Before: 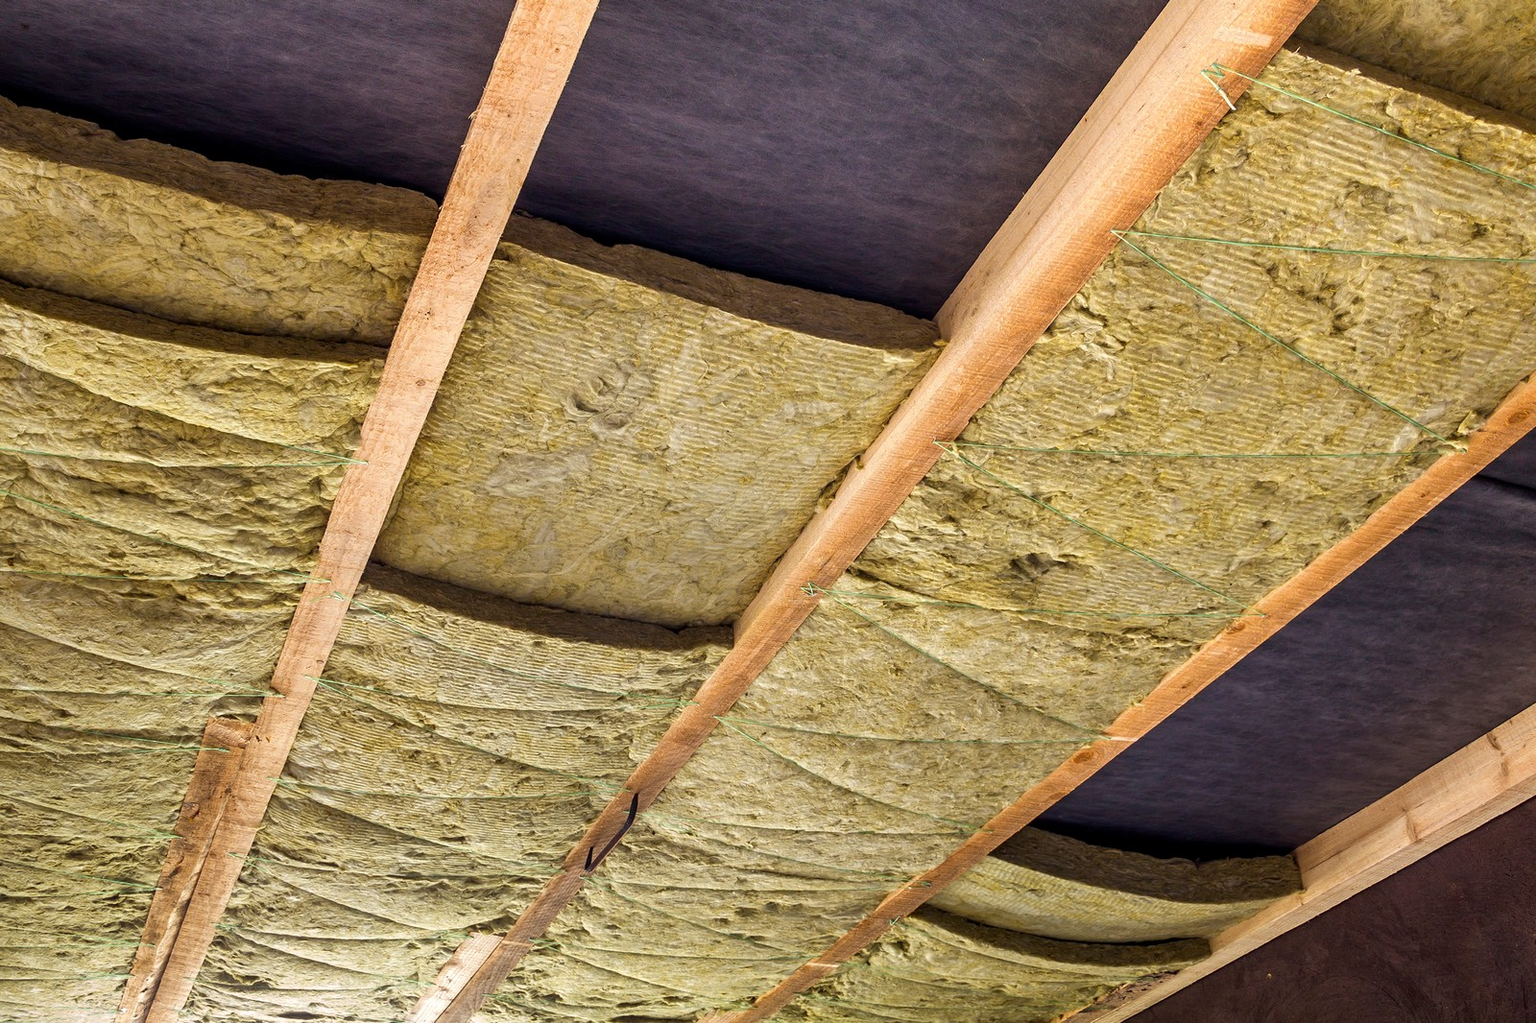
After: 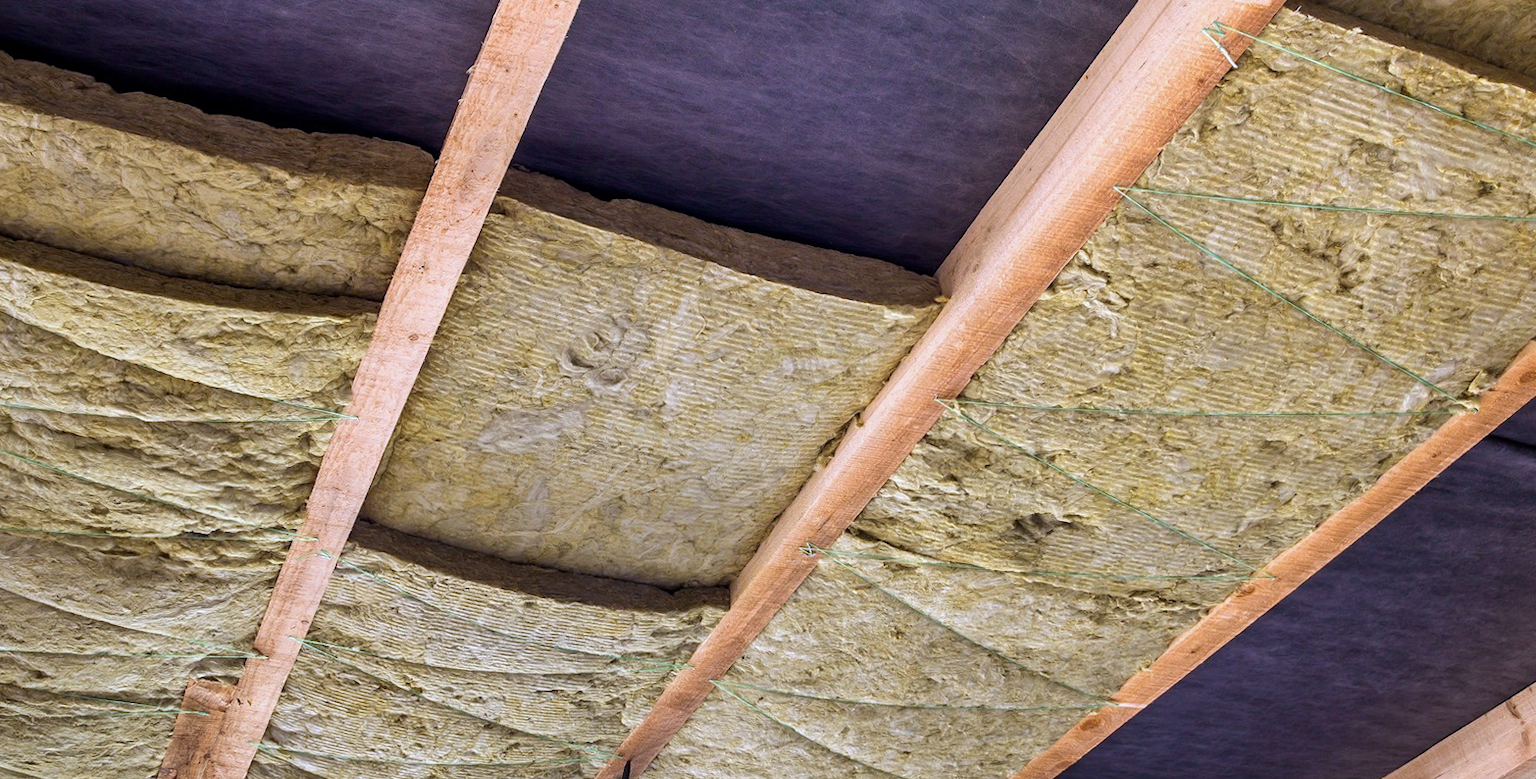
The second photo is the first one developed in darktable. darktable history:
crop: top 3.857%, bottom 21.132%
color calibration: illuminant as shot in camera, x 0.379, y 0.396, temperature 4138.76 K
rotate and perspective: rotation 0.226°, lens shift (vertical) -0.042, crop left 0.023, crop right 0.982, crop top 0.006, crop bottom 0.994
